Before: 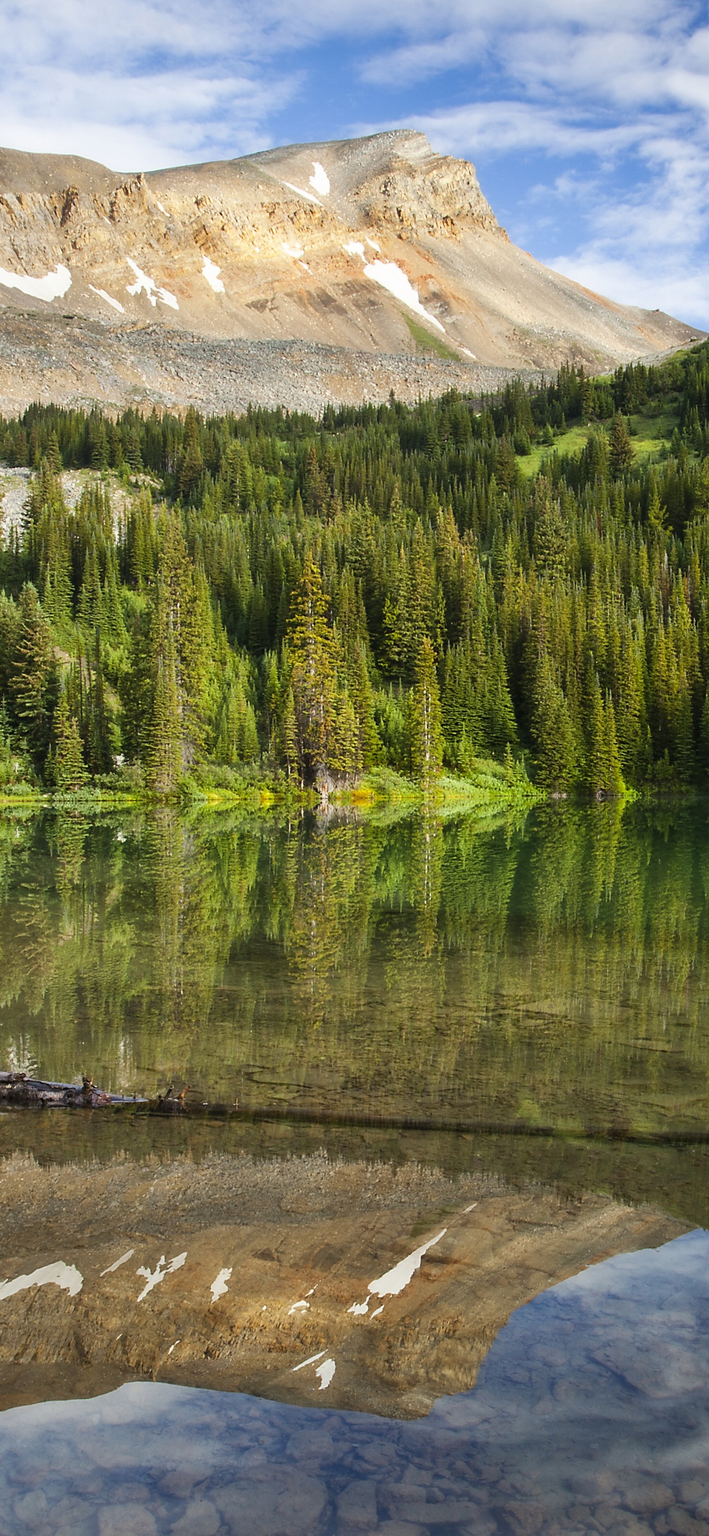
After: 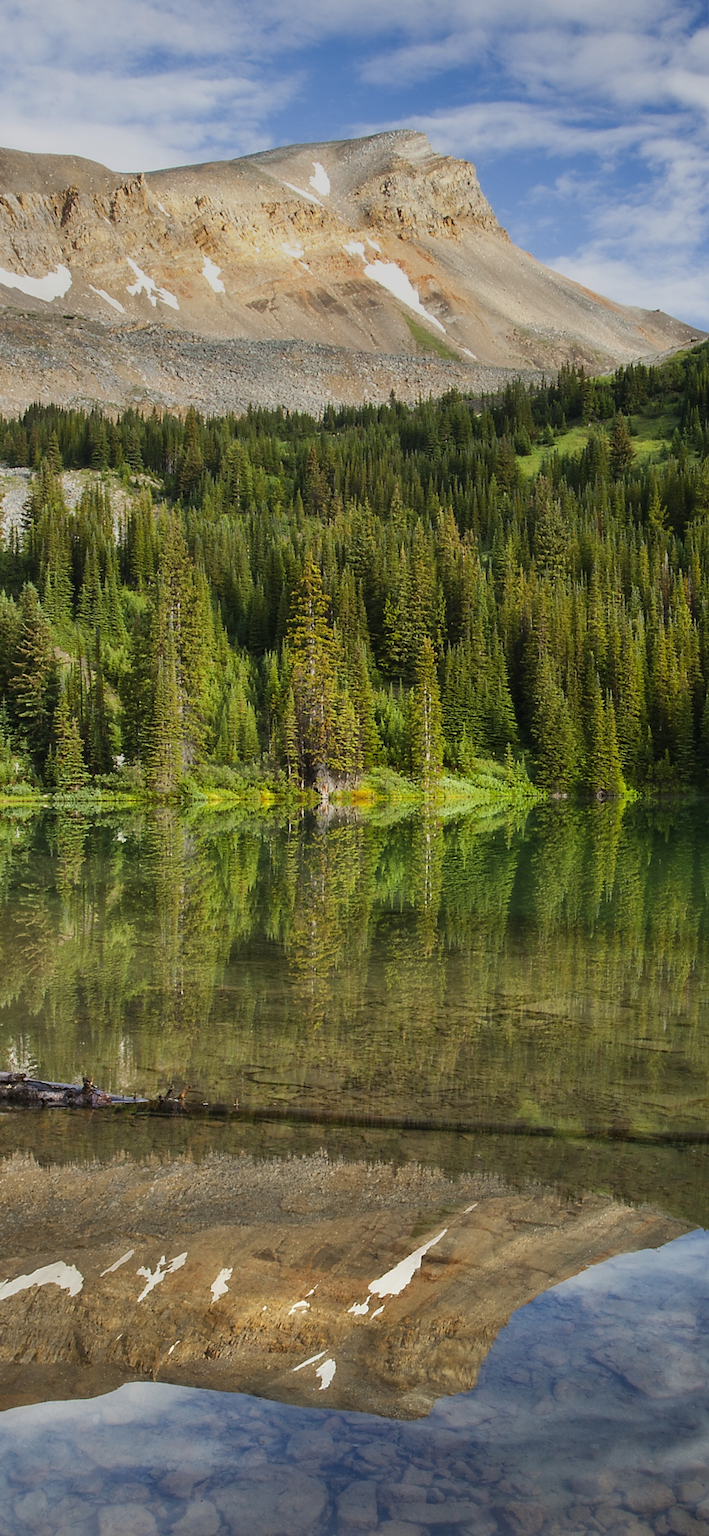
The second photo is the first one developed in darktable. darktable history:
color balance rgb: linear chroma grading › global chroma -0.67%, saturation formula JzAzBz (2021)
graduated density: on, module defaults
